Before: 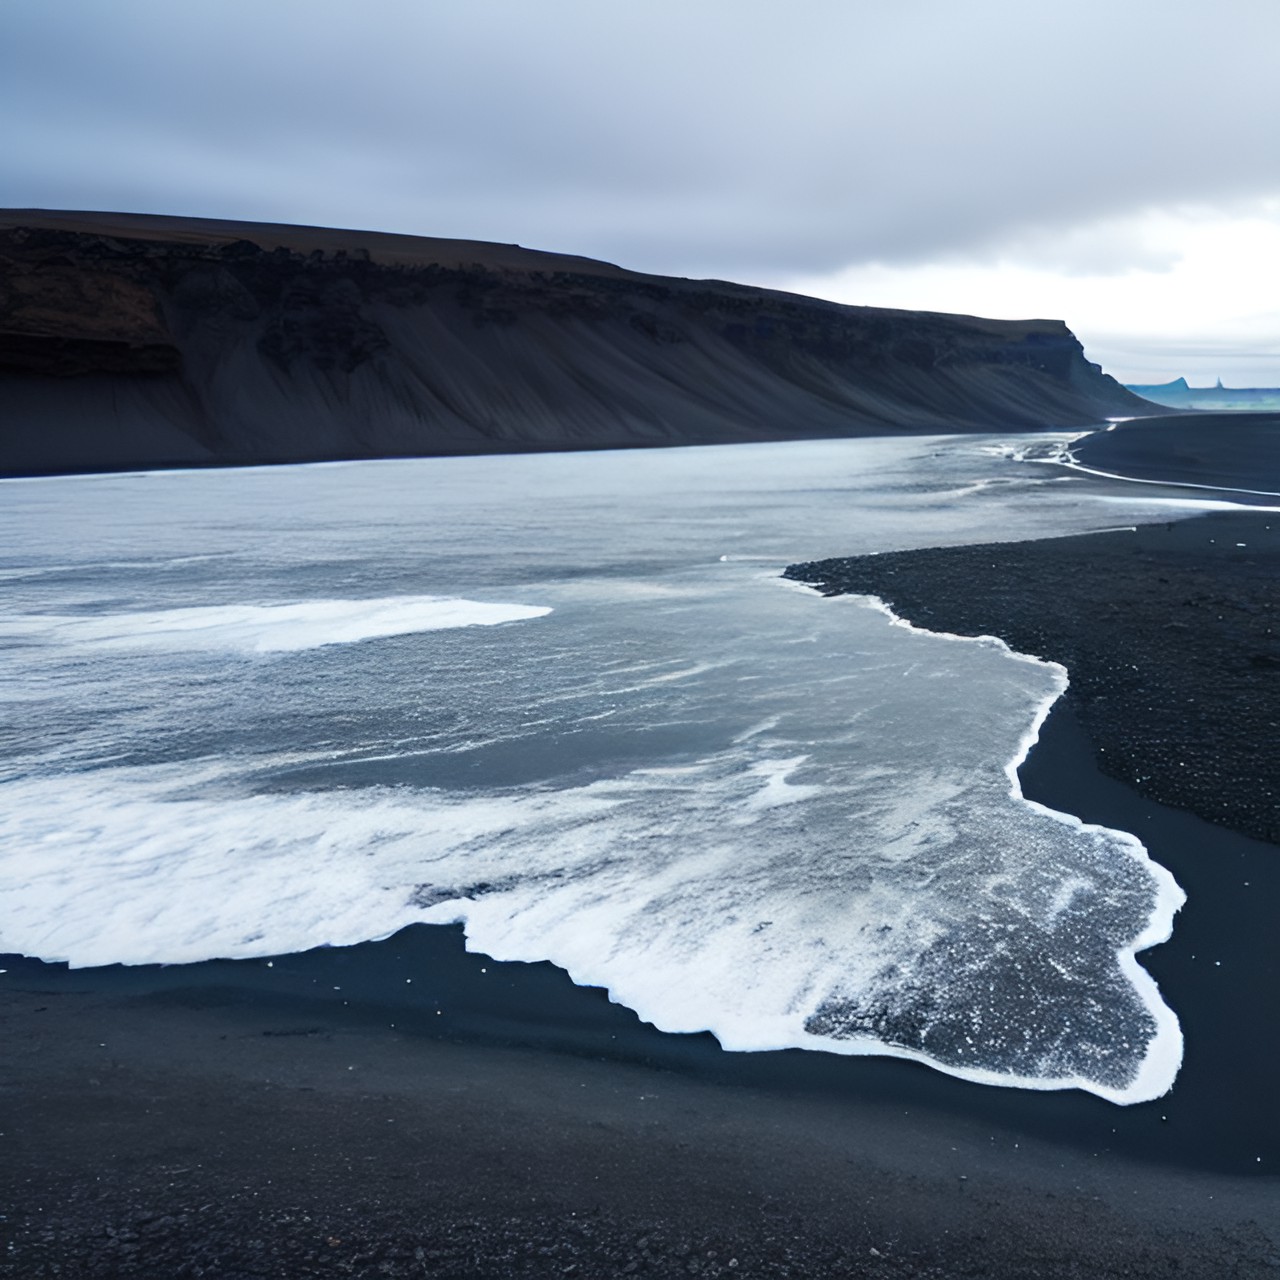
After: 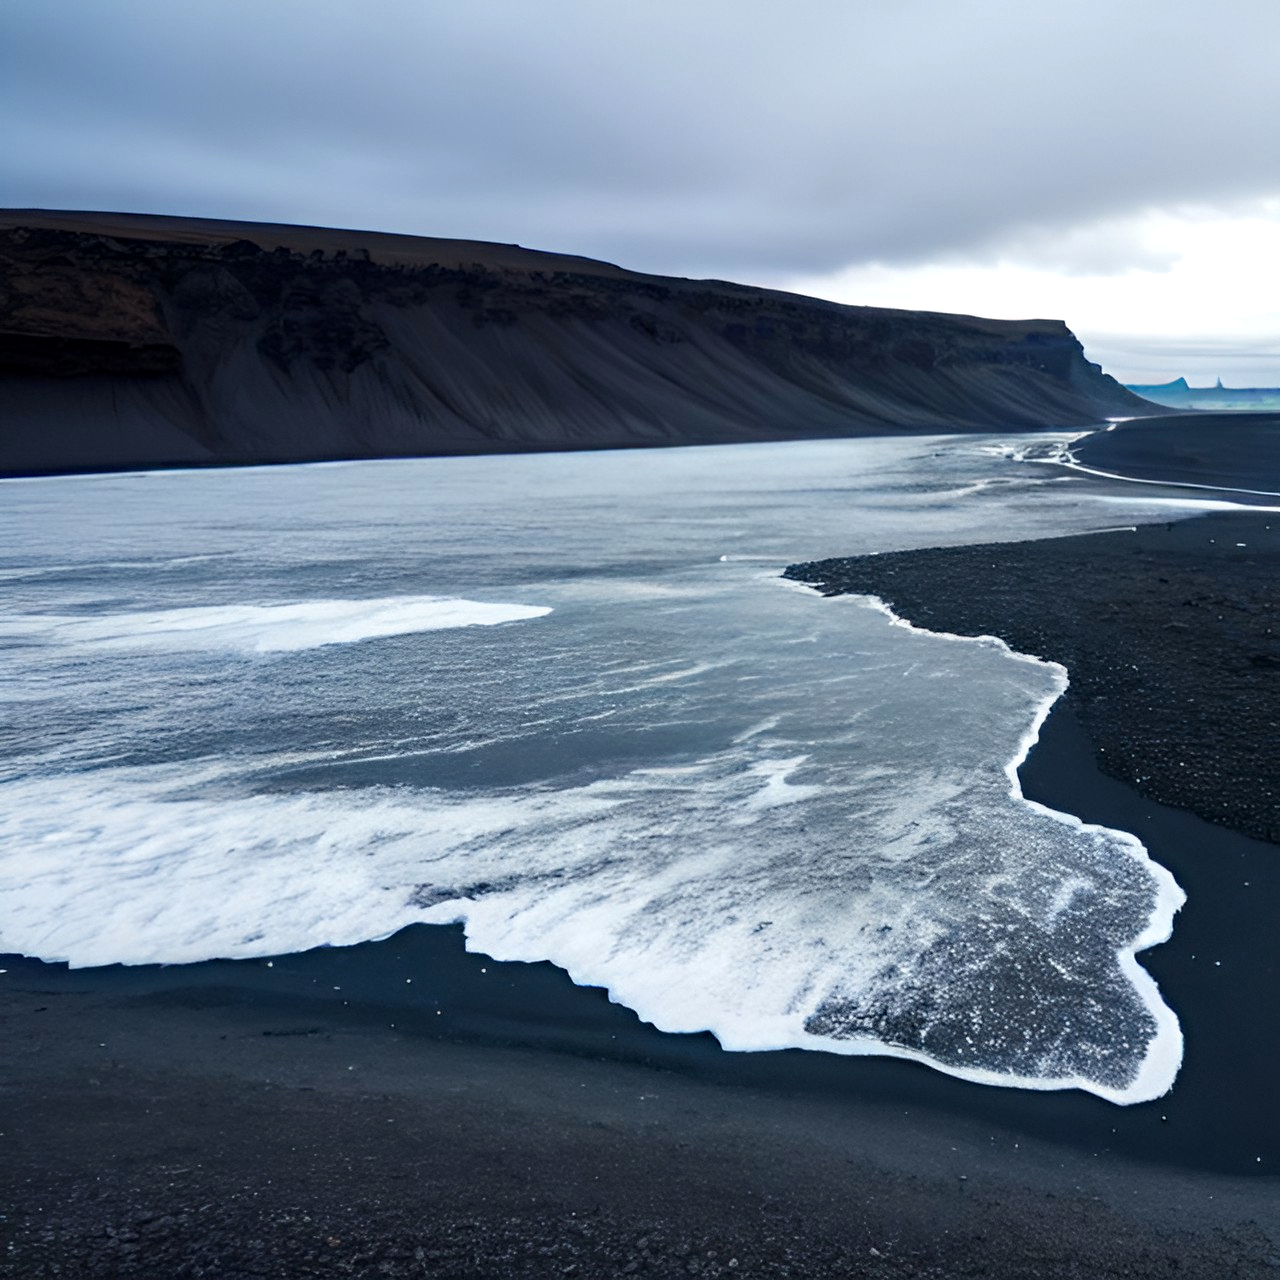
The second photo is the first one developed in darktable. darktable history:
haze removal: compatibility mode true, adaptive false
local contrast: highlights 100%, shadows 100%, detail 120%, midtone range 0.2
